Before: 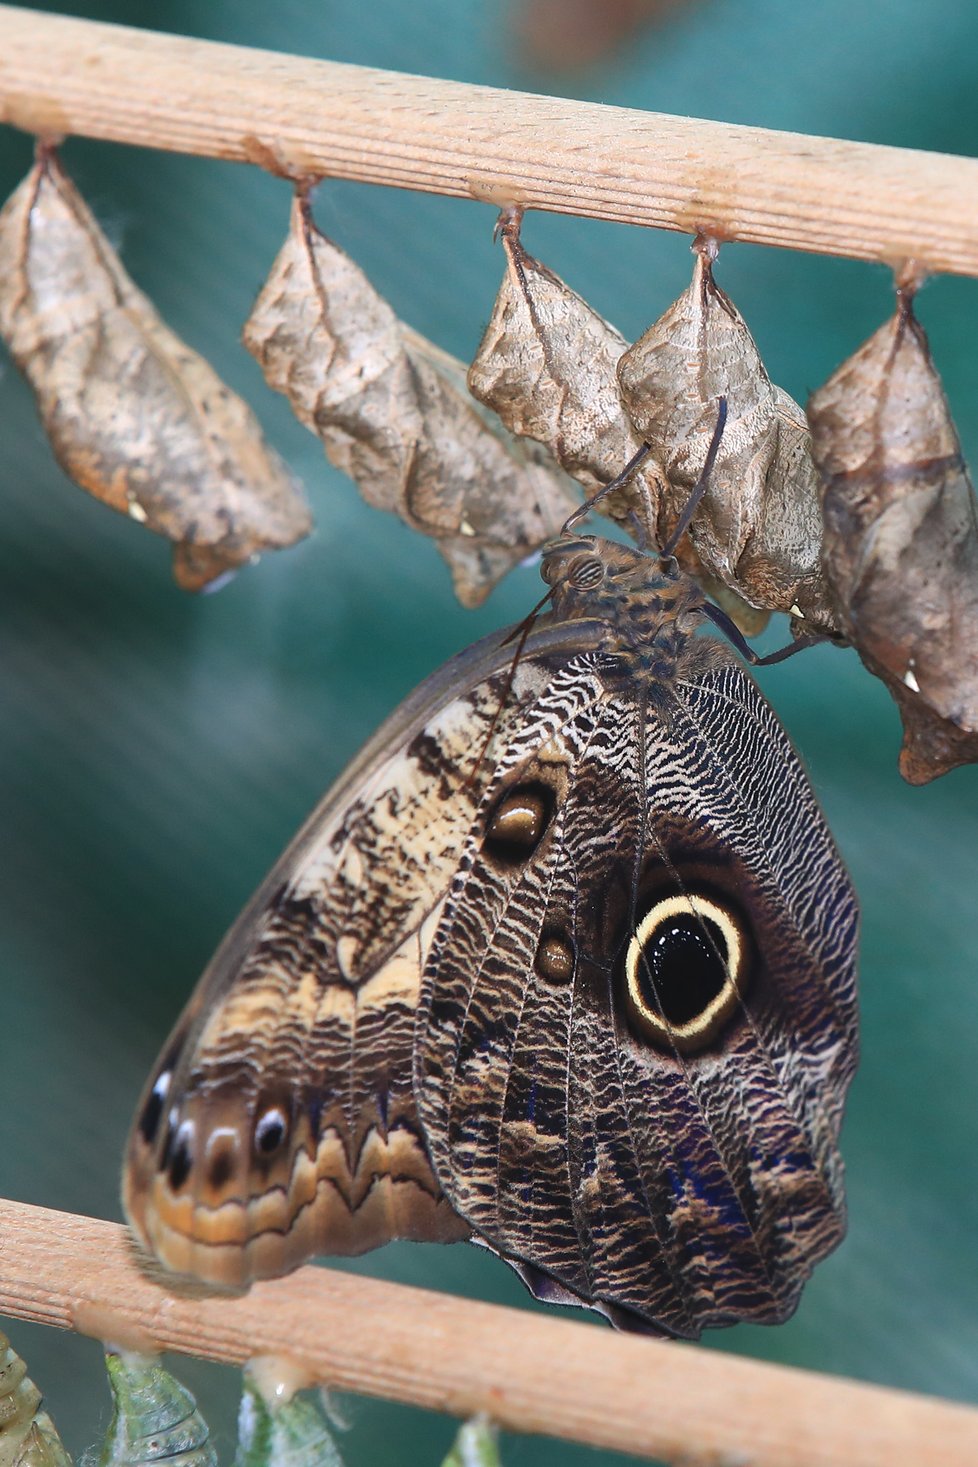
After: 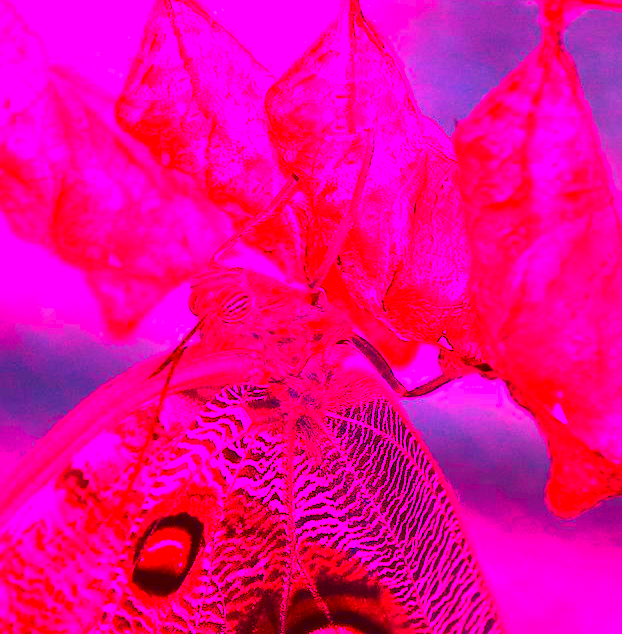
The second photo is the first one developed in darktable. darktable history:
crop: left 36.005%, top 18.293%, right 0.31%, bottom 38.444%
white balance: red 4.26, blue 1.802
color balance rgb: perceptual saturation grading › global saturation 20%, global vibrance 20%
contrast brightness saturation: contrast 0.22, brightness -0.19, saturation 0.24
